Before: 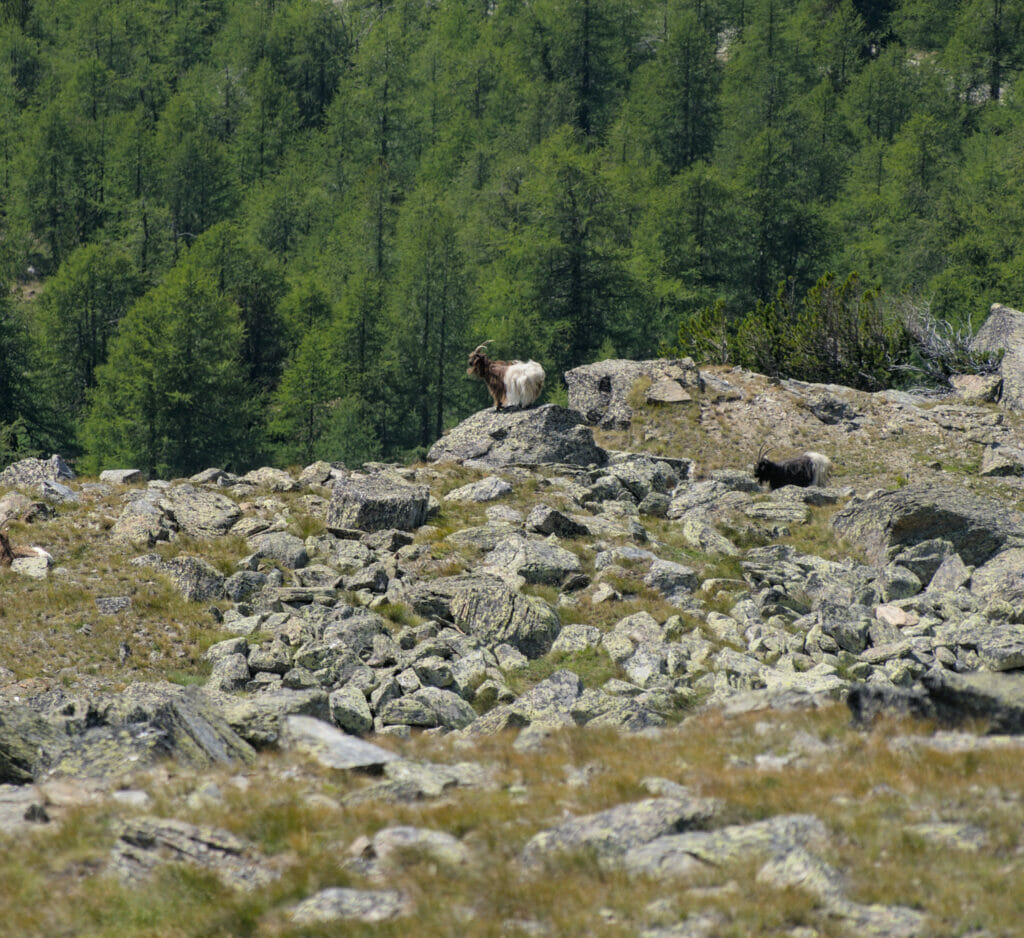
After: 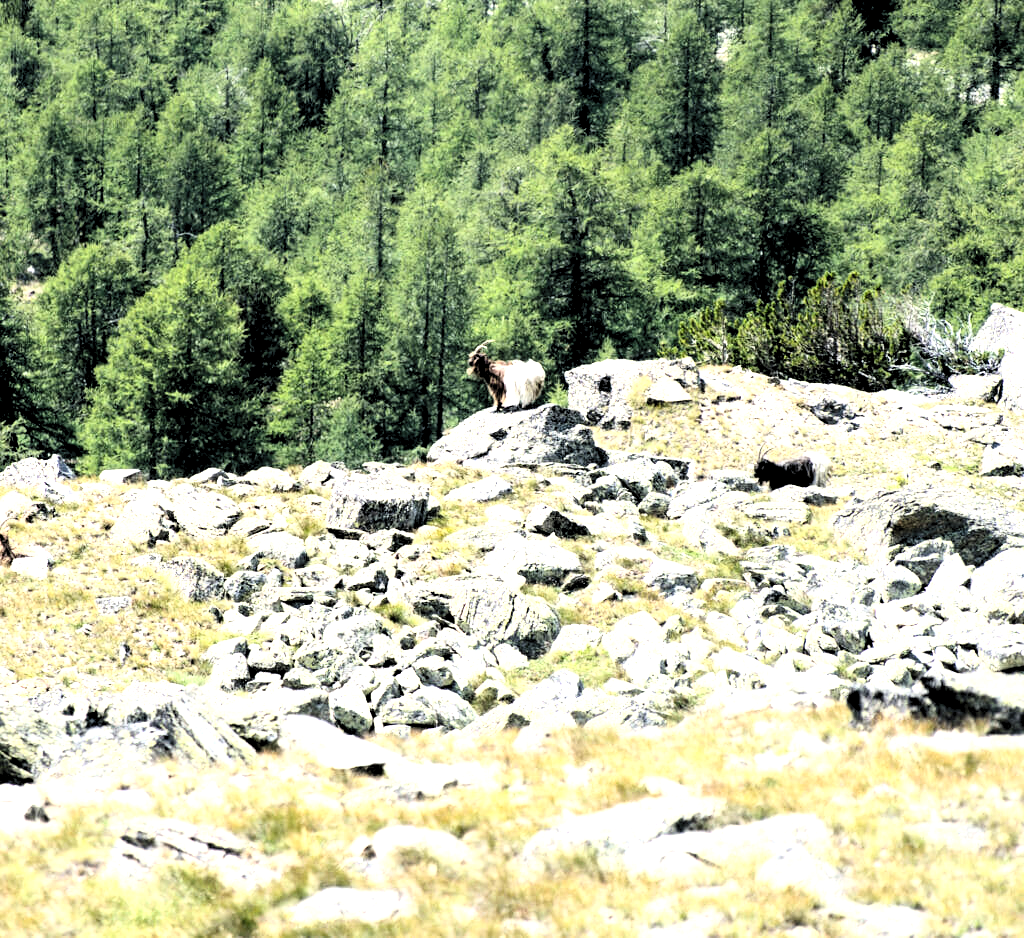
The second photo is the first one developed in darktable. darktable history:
levels: levels [0.036, 0.364, 0.827]
contrast brightness saturation: contrast 0.11, saturation -0.17
rgb curve: curves: ch0 [(0, 0) (0.21, 0.15) (0.24, 0.21) (0.5, 0.75) (0.75, 0.96) (0.89, 0.99) (1, 1)]; ch1 [(0, 0.02) (0.21, 0.13) (0.25, 0.2) (0.5, 0.67) (0.75, 0.9) (0.89, 0.97) (1, 1)]; ch2 [(0, 0.02) (0.21, 0.13) (0.25, 0.2) (0.5, 0.67) (0.75, 0.9) (0.89, 0.97) (1, 1)], compensate middle gray true
